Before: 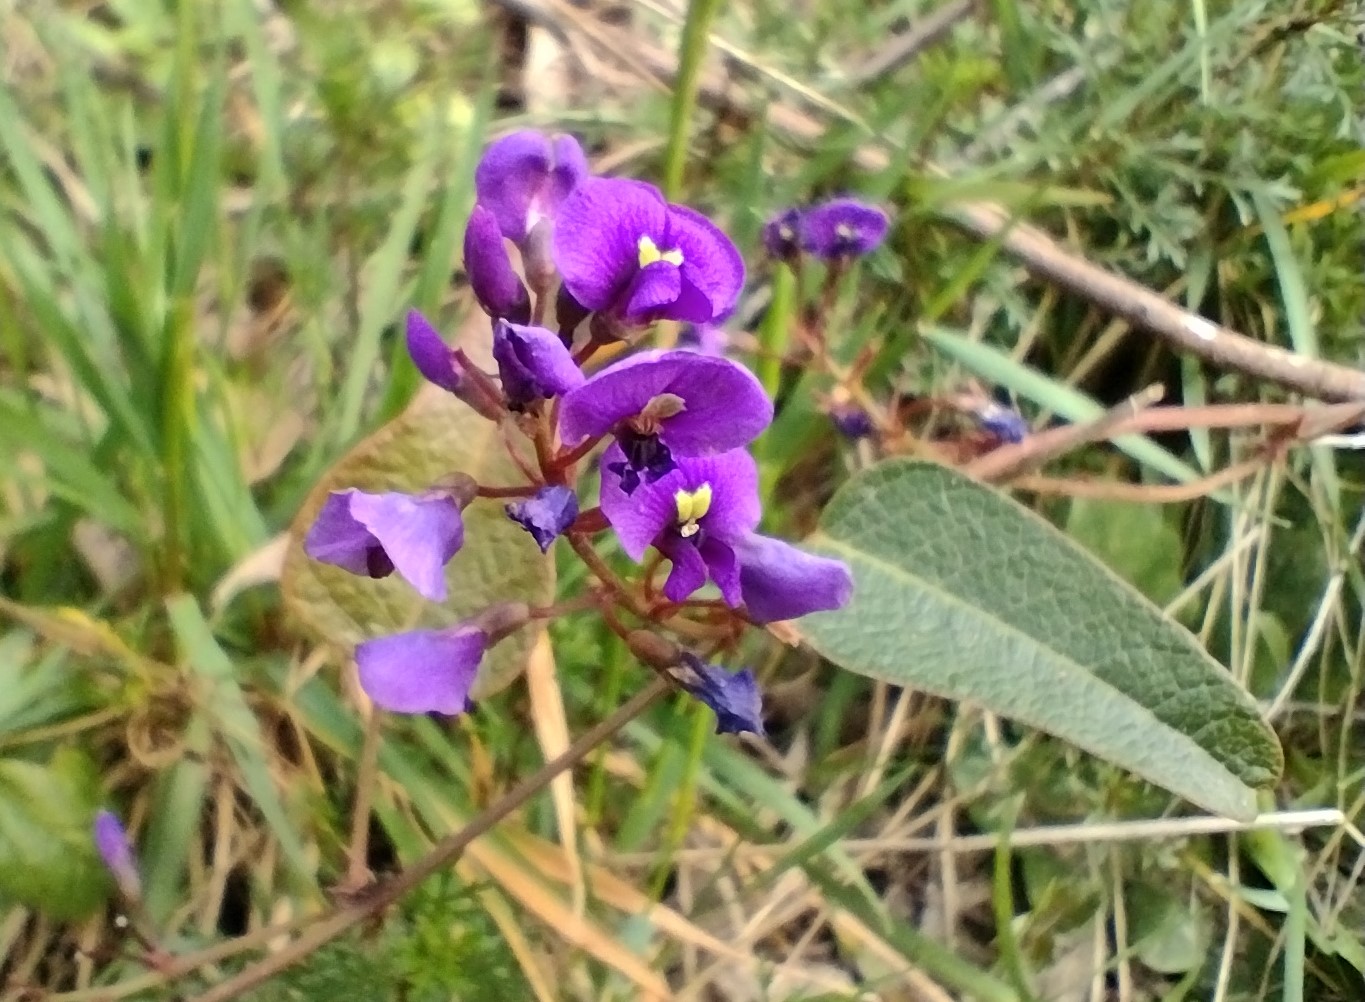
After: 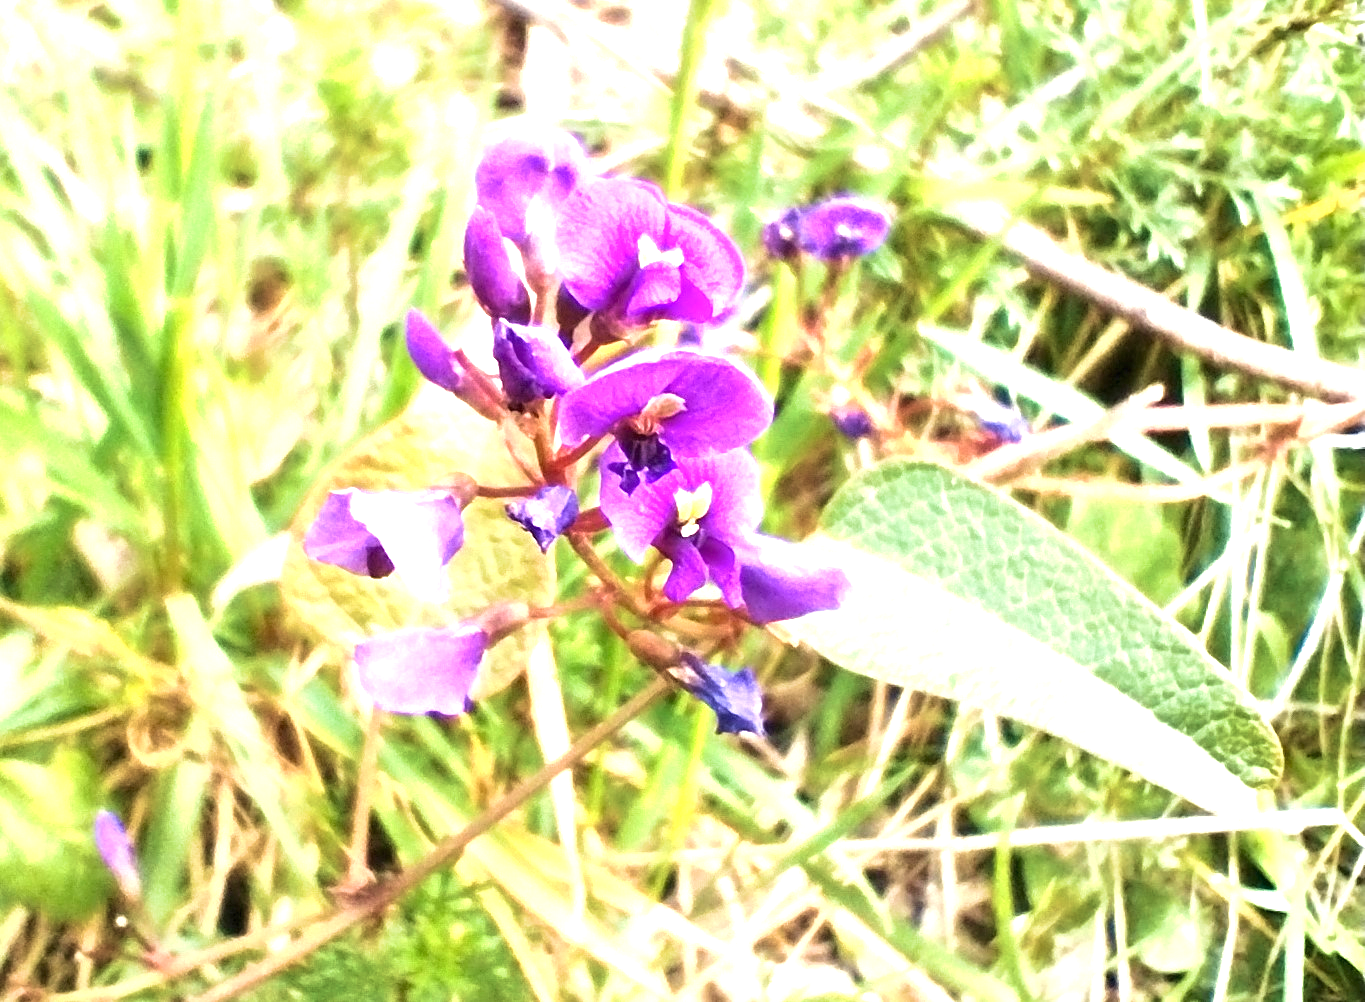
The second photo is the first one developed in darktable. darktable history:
exposure: black level correction 0, exposure 1.739 EV, compensate highlight preservation false
velvia: strength 44.75%
